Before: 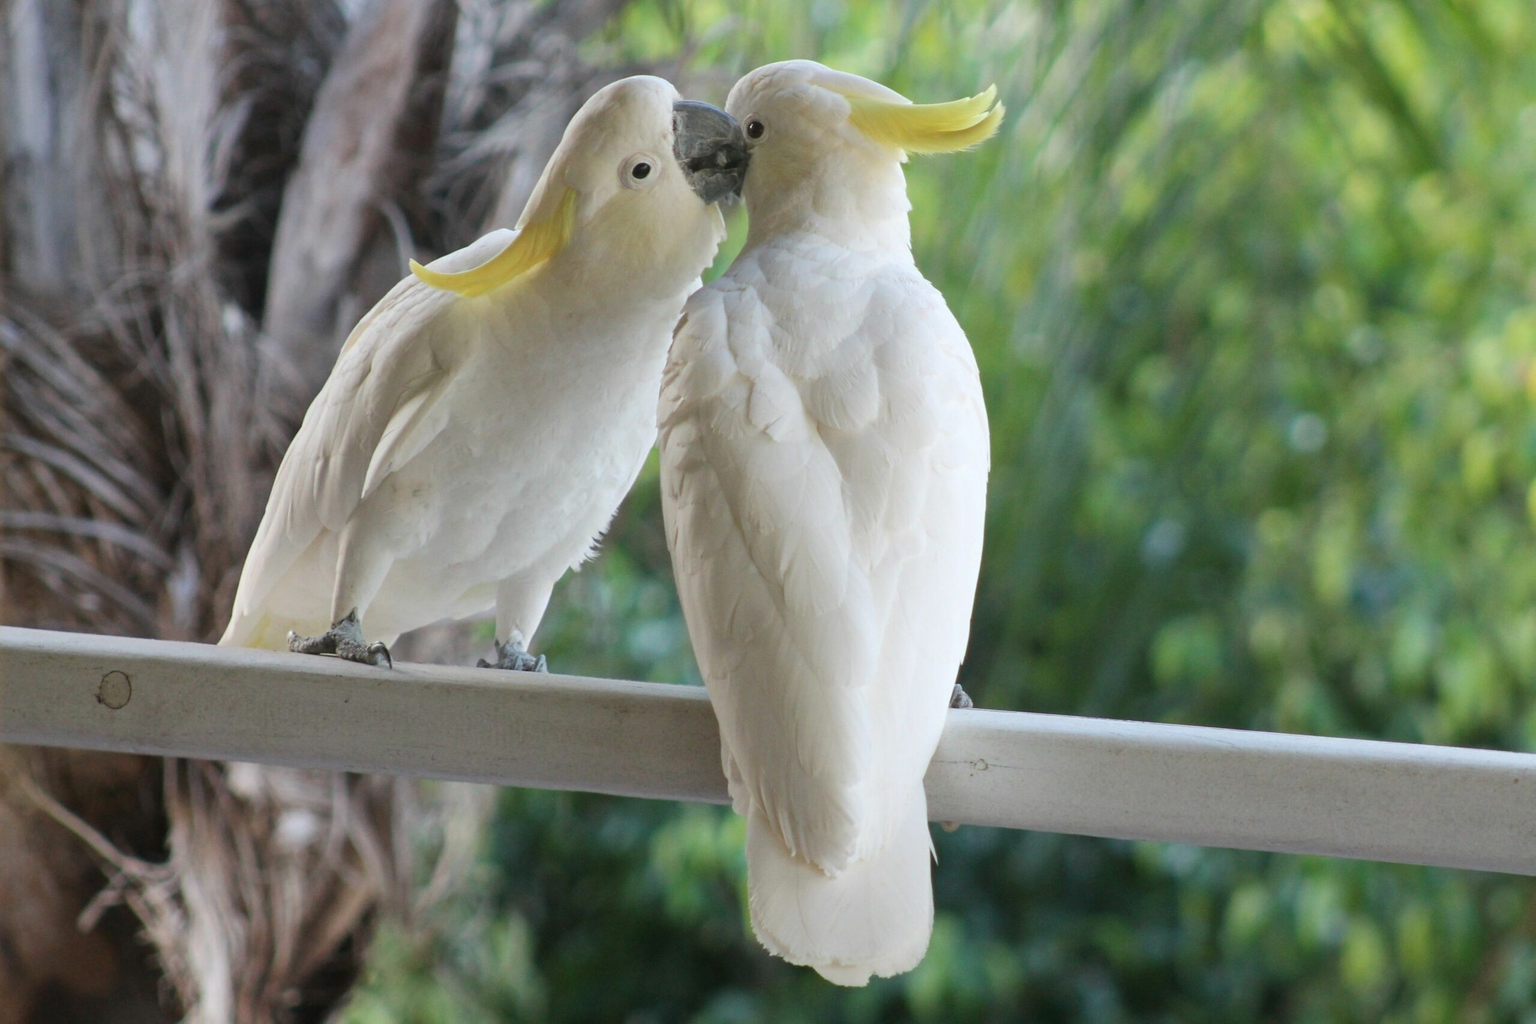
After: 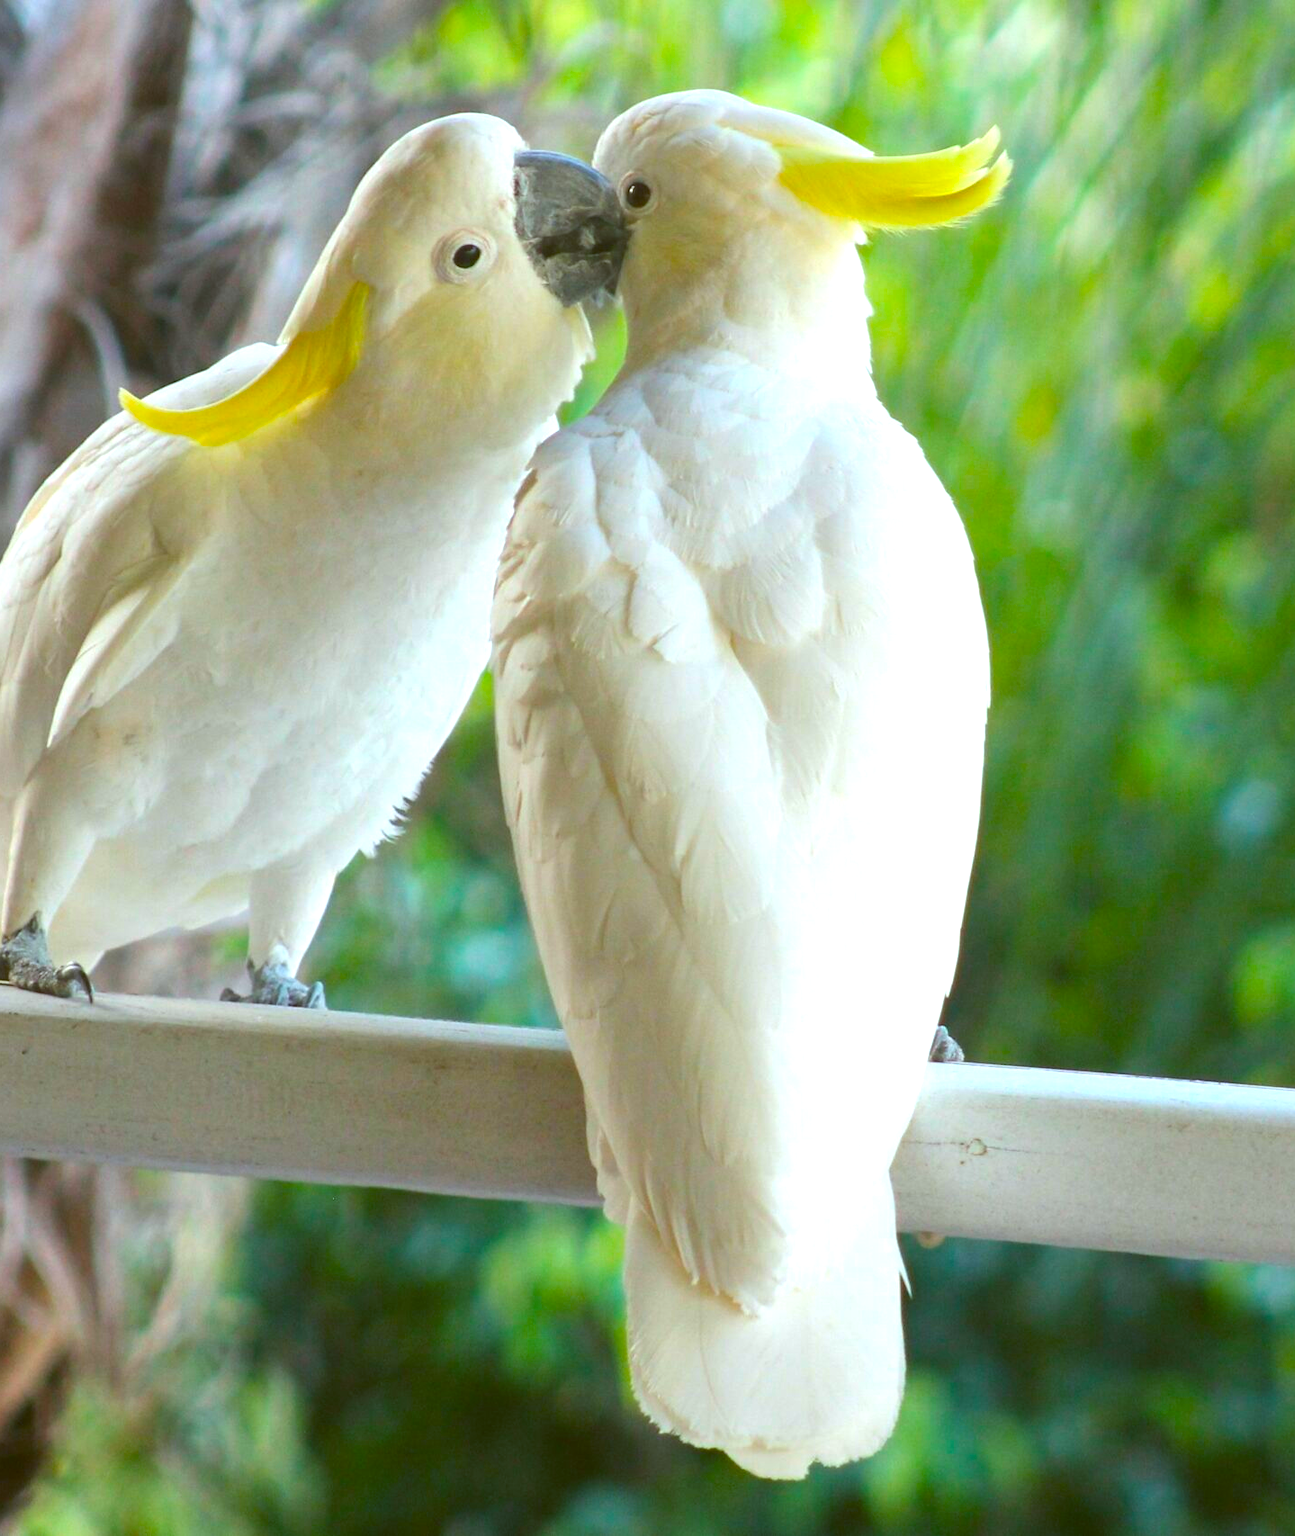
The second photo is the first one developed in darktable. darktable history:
color balance rgb: linear chroma grading › global chroma 20%, perceptual saturation grading › global saturation 25%, perceptual brilliance grading › global brilliance 20%, global vibrance 20%
color balance: lift [1.004, 1.002, 1.002, 0.998], gamma [1, 1.007, 1.002, 0.993], gain [1, 0.977, 1.013, 1.023], contrast -3.64%
crop: left 21.496%, right 22.254%
